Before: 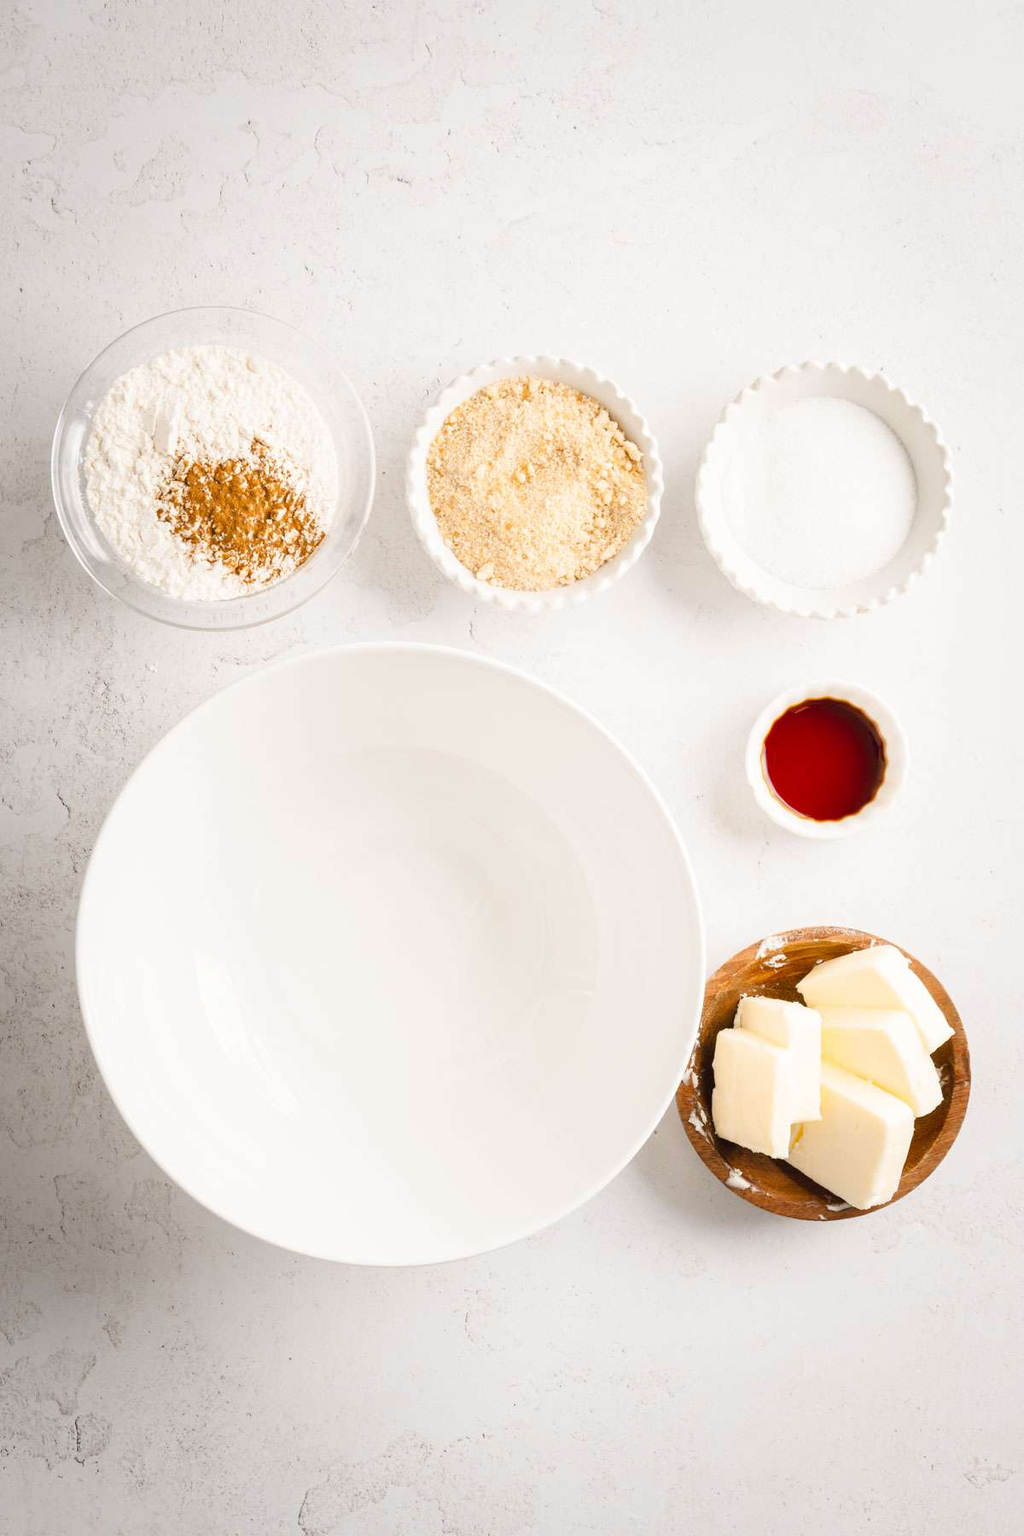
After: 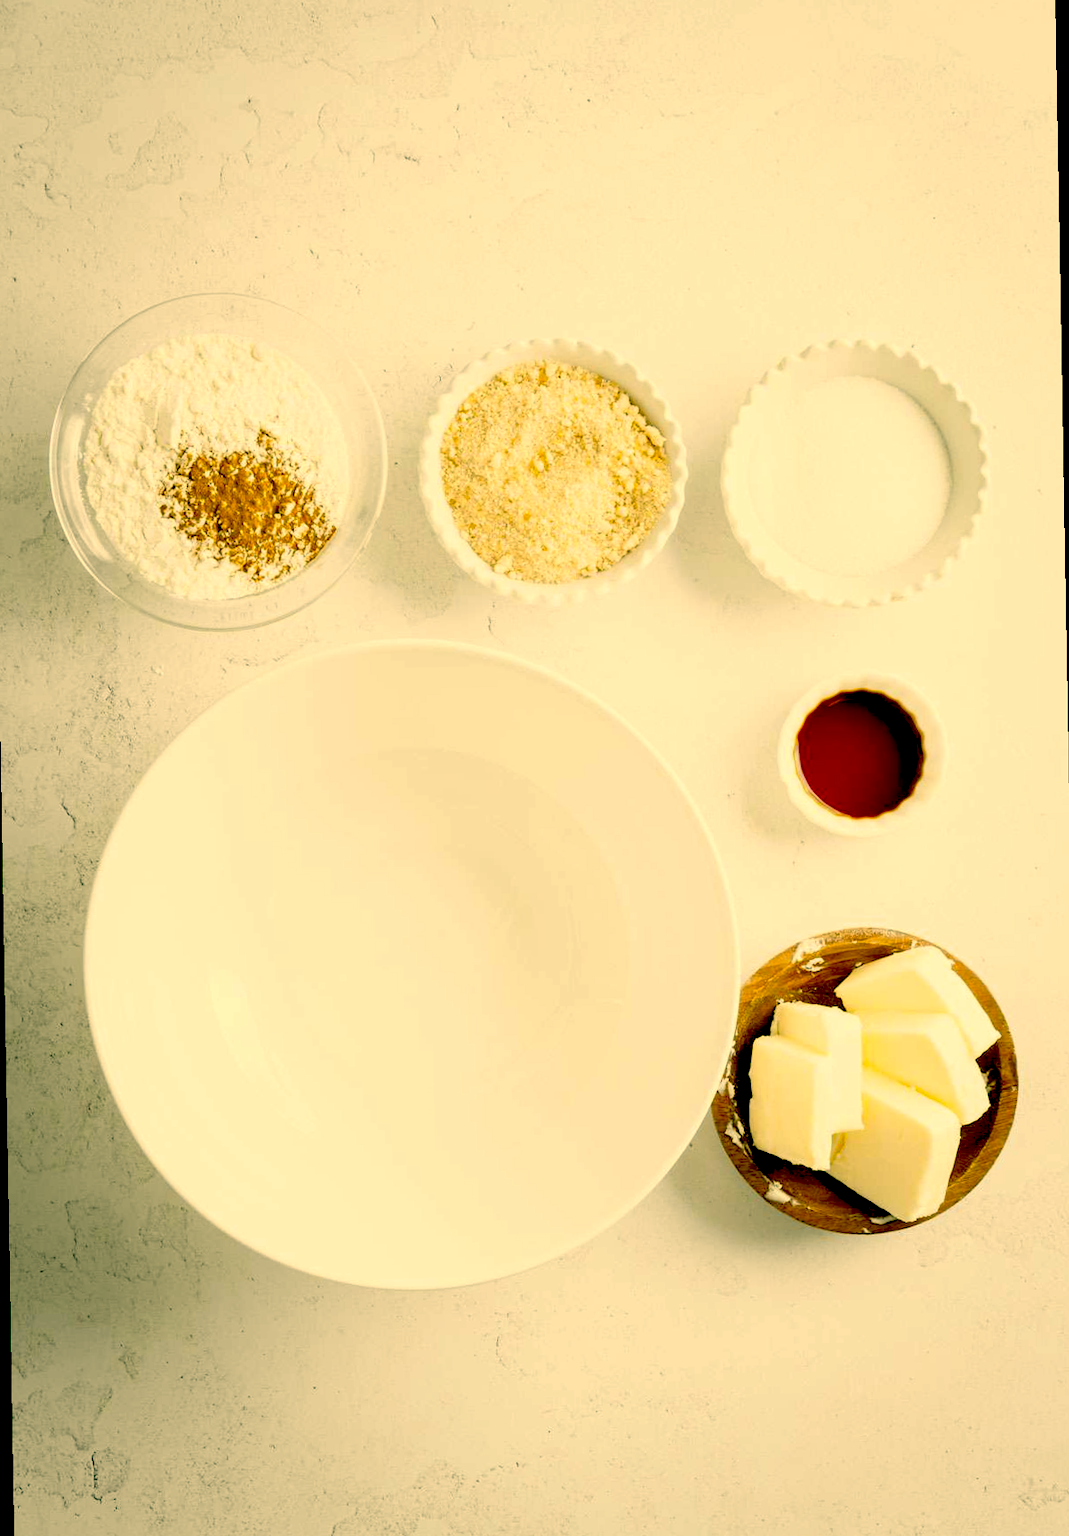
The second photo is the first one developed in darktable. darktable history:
color correction: highlights a* 5.62, highlights b* 33.57, shadows a* -25.86, shadows b* 4.02
exposure: black level correction 0.056, exposure -0.039 EV, compensate highlight preservation false
rotate and perspective: rotation -1°, crop left 0.011, crop right 0.989, crop top 0.025, crop bottom 0.975
